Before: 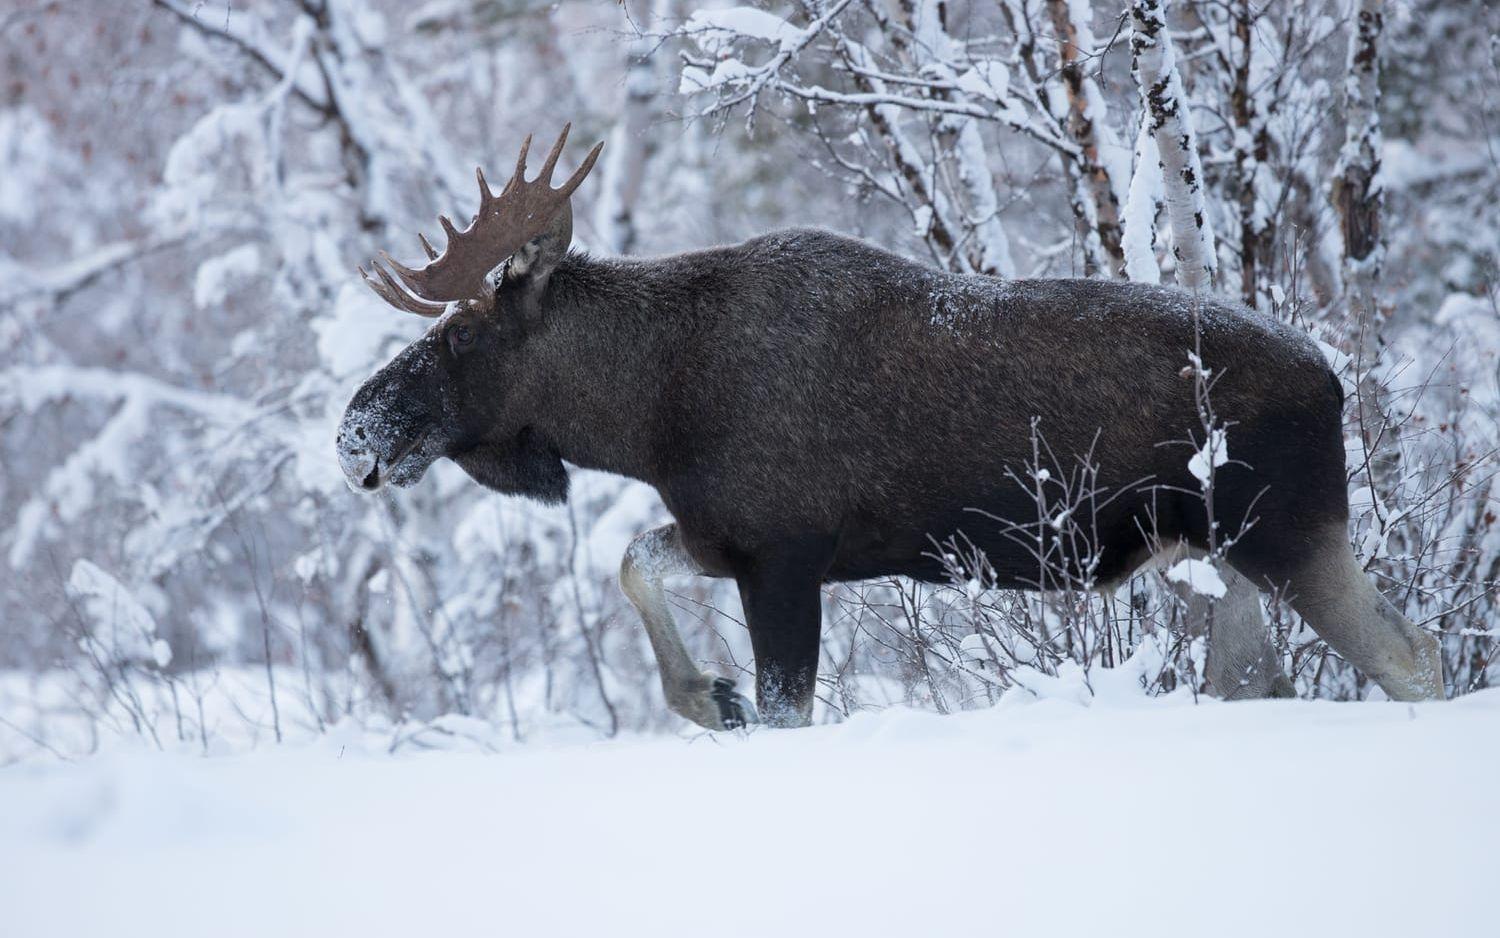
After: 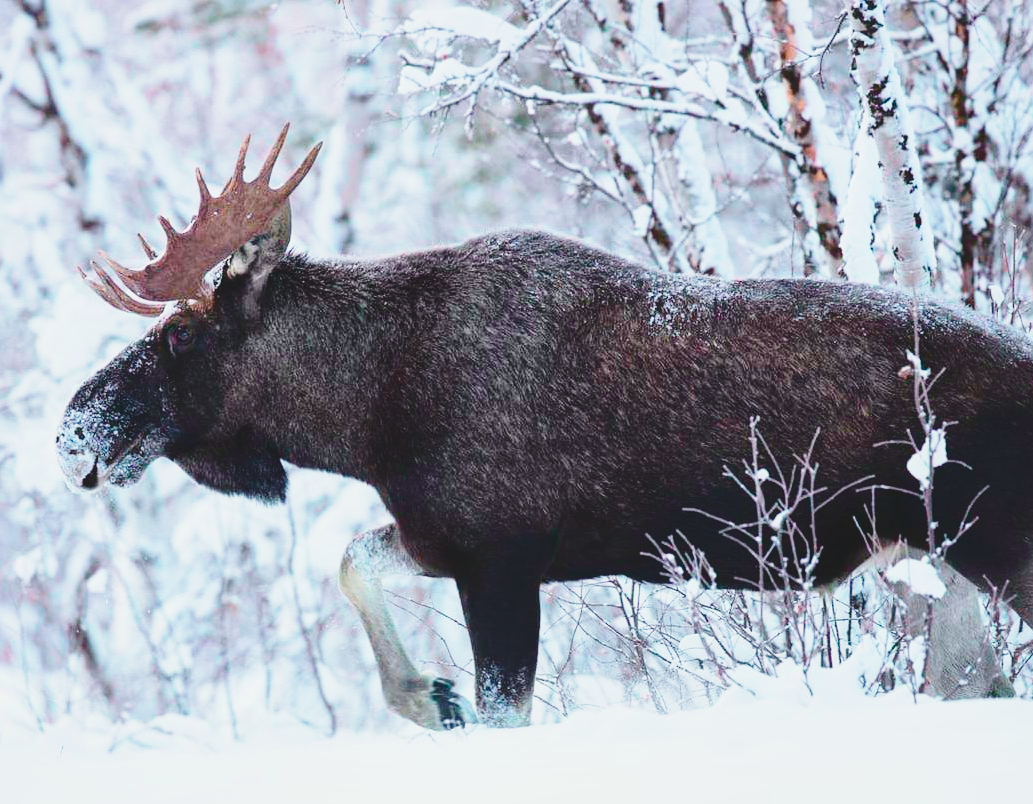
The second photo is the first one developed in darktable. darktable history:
color balance rgb: global offset › luminance 0.533%, perceptual saturation grading › global saturation 25.257%
crop: left 18.738%, right 12.386%, bottom 14.257%
exposure: compensate highlight preservation false
velvia: strength 31.51%, mid-tones bias 0.206
base curve: curves: ch0 [(0, 0) (0.028, 0.03) (0.121, 0.232) (0.46, 0.748) (0.859, 0.968) (1, 1)], preserve colors none
local contrast: mode bilateral grid, contrast 21, coarseness 51, detail 119%, midtone range 0.2
tone curve: curves: ch0 [(0, 0.087) (0.175, 0.178) (0.466, 0.498) (0.715, 0.764) (1, 0.961)]; ch1 [(0, 0) (0.437, 0.398) (0.476, 0.466) (0.505, 0.505) (0.534, 0.544) (0.612, 0.605) (0.641, 0.643) (1, 1)]; ch2 [(0, 0) (0.359, 0.379) (0.427, 0.453) (0.489, 0.495) (0.531, 0.534) (0.579, 0.579) (1, 1)], color space Lab, independent channels, preserve colors none
